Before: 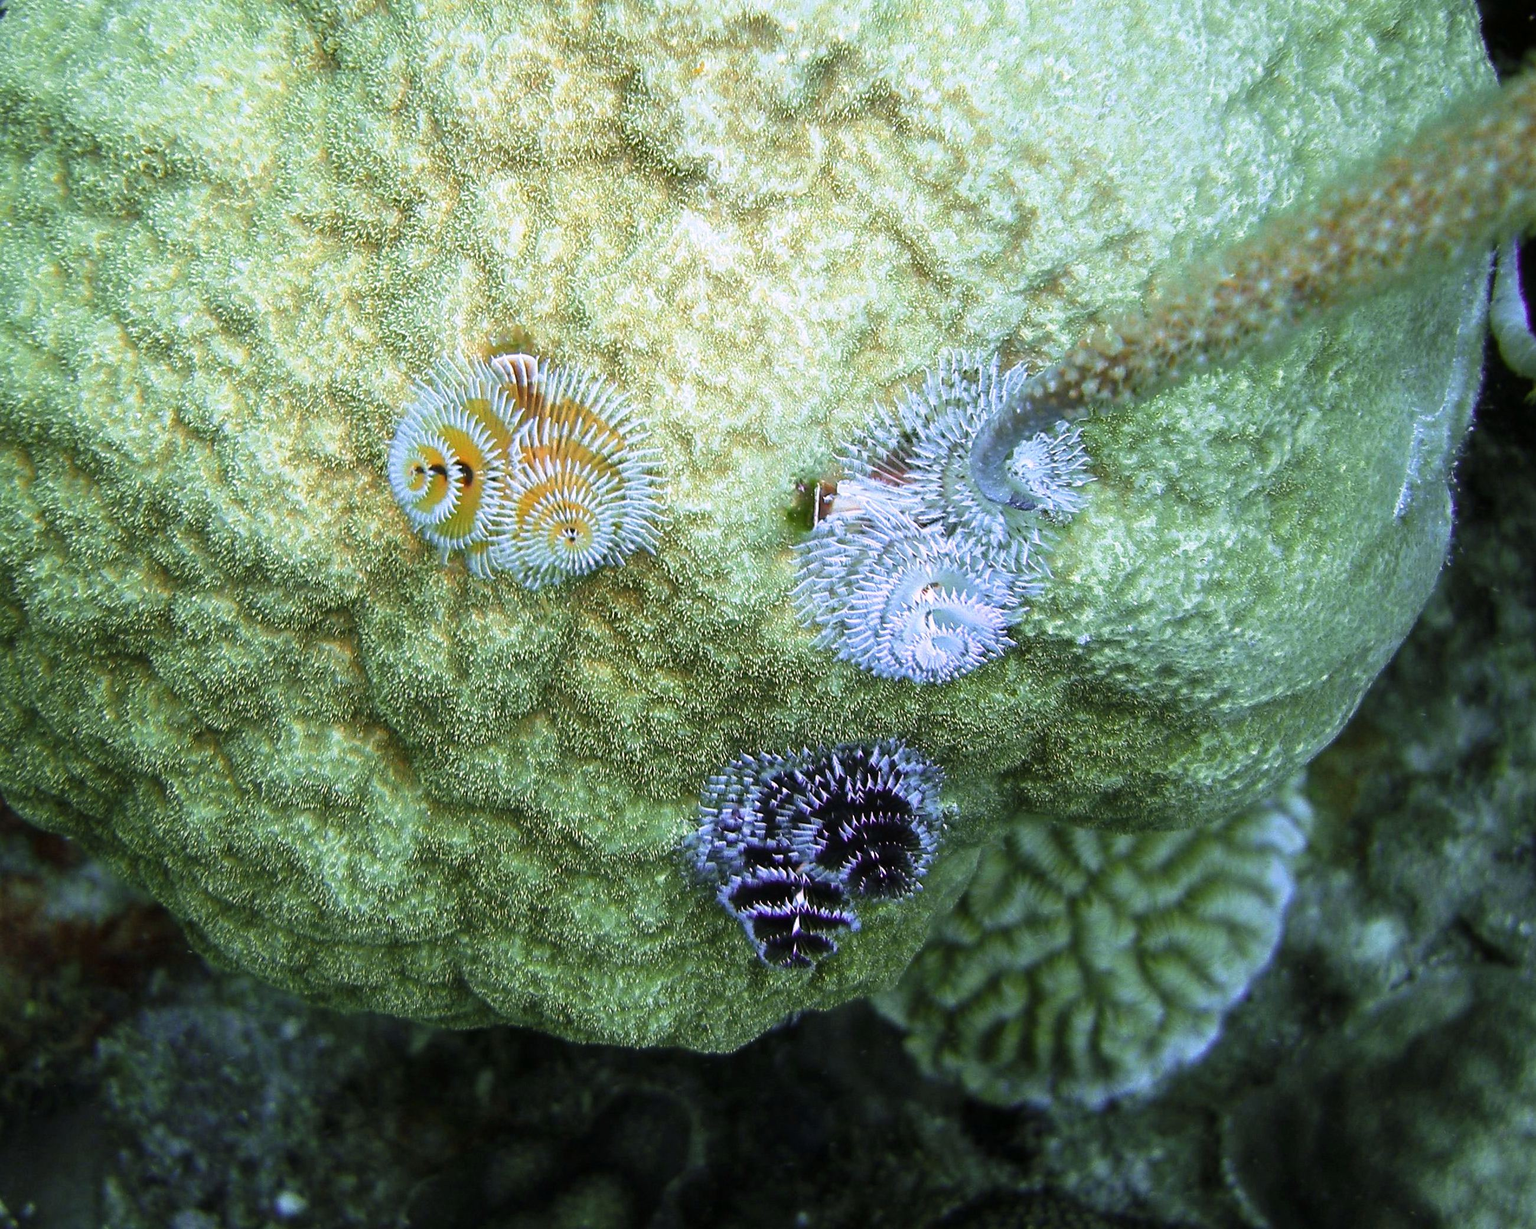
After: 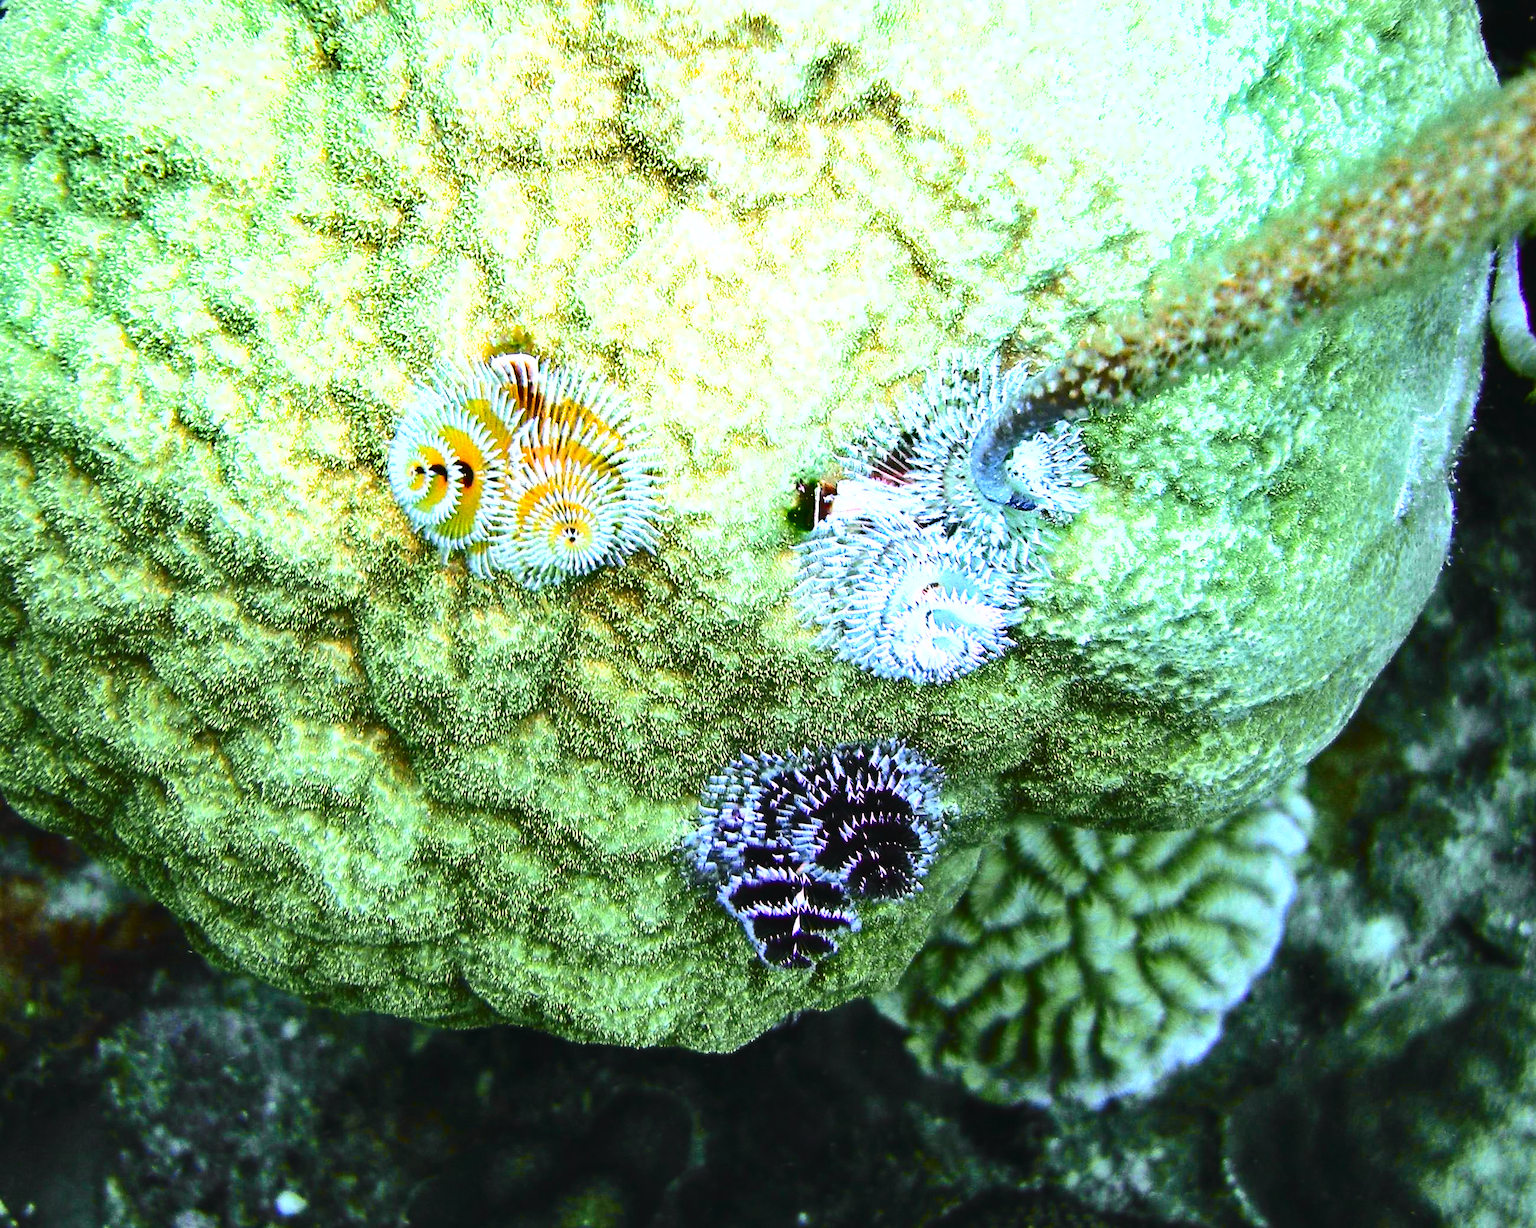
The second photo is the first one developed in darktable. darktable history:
tone curve: curves: ch0 [(0, 0.015) (0.037, 0.032) (0.131, 0.113) (0.275, 0.26) (0.497, 0.531) (0.617, 0.663) (0.704, 0.748) (0.813, 0.842) (0.911, 0.931) (0.997, 1)]; ch1 [(0, 0) (0.301, 0.3) (0.444, 0.438) (0.493, 0.494) (0.501, 0.499) (0.534, 0.543) (0.582, 0.605) (0.658, 0.687) (0.746, 0.79) (1, 1)]; ch2 [(0, 0) (0.246, 0.234) (0.36, 0.356) (0.415, 0.426) (0.476, 0.492) (0.502, 0.499) (0.525, 0.513) (0.533, 0.534) (0.586, 0.598) (0.634, 0.643) (0.706, 0.717) (0.853, 0.83) (1, 0.951)], color space Lab, independent channels, preserve colors none
contrast brightness saturation: contrast 0.208, brightness -0.114, saturation 0.212
shadows and highlights: shadows 43.62, white point adjustment -1.6, soften with gaussian
exposure: black level correction -0.005, exposure 1.008 EV, compensate highlight preservation false
